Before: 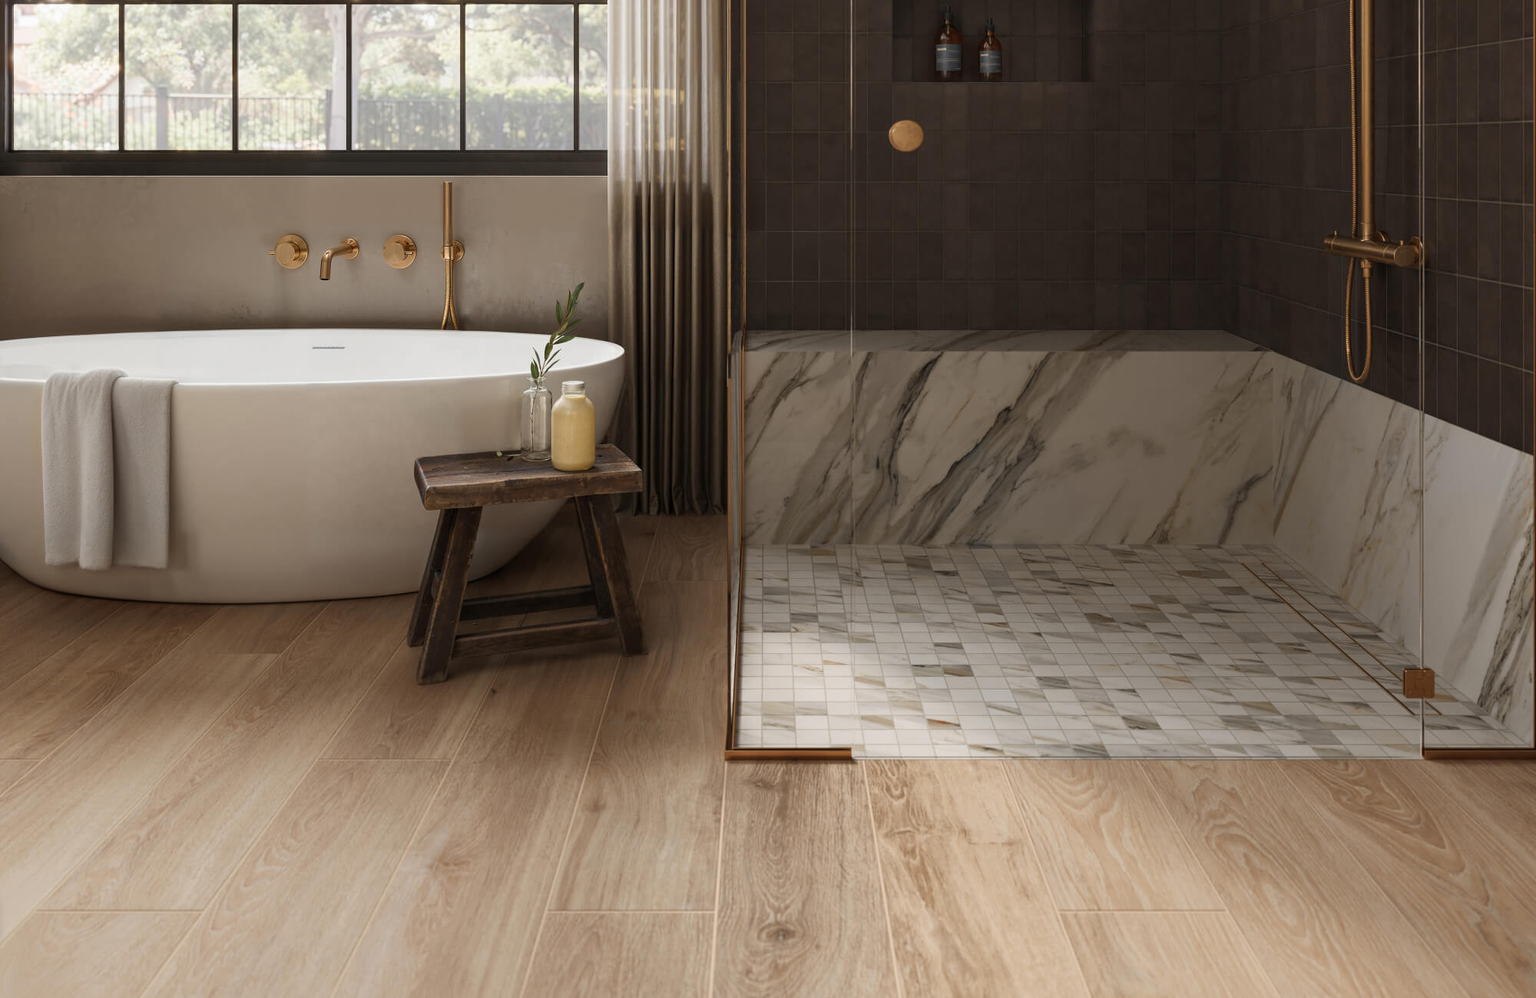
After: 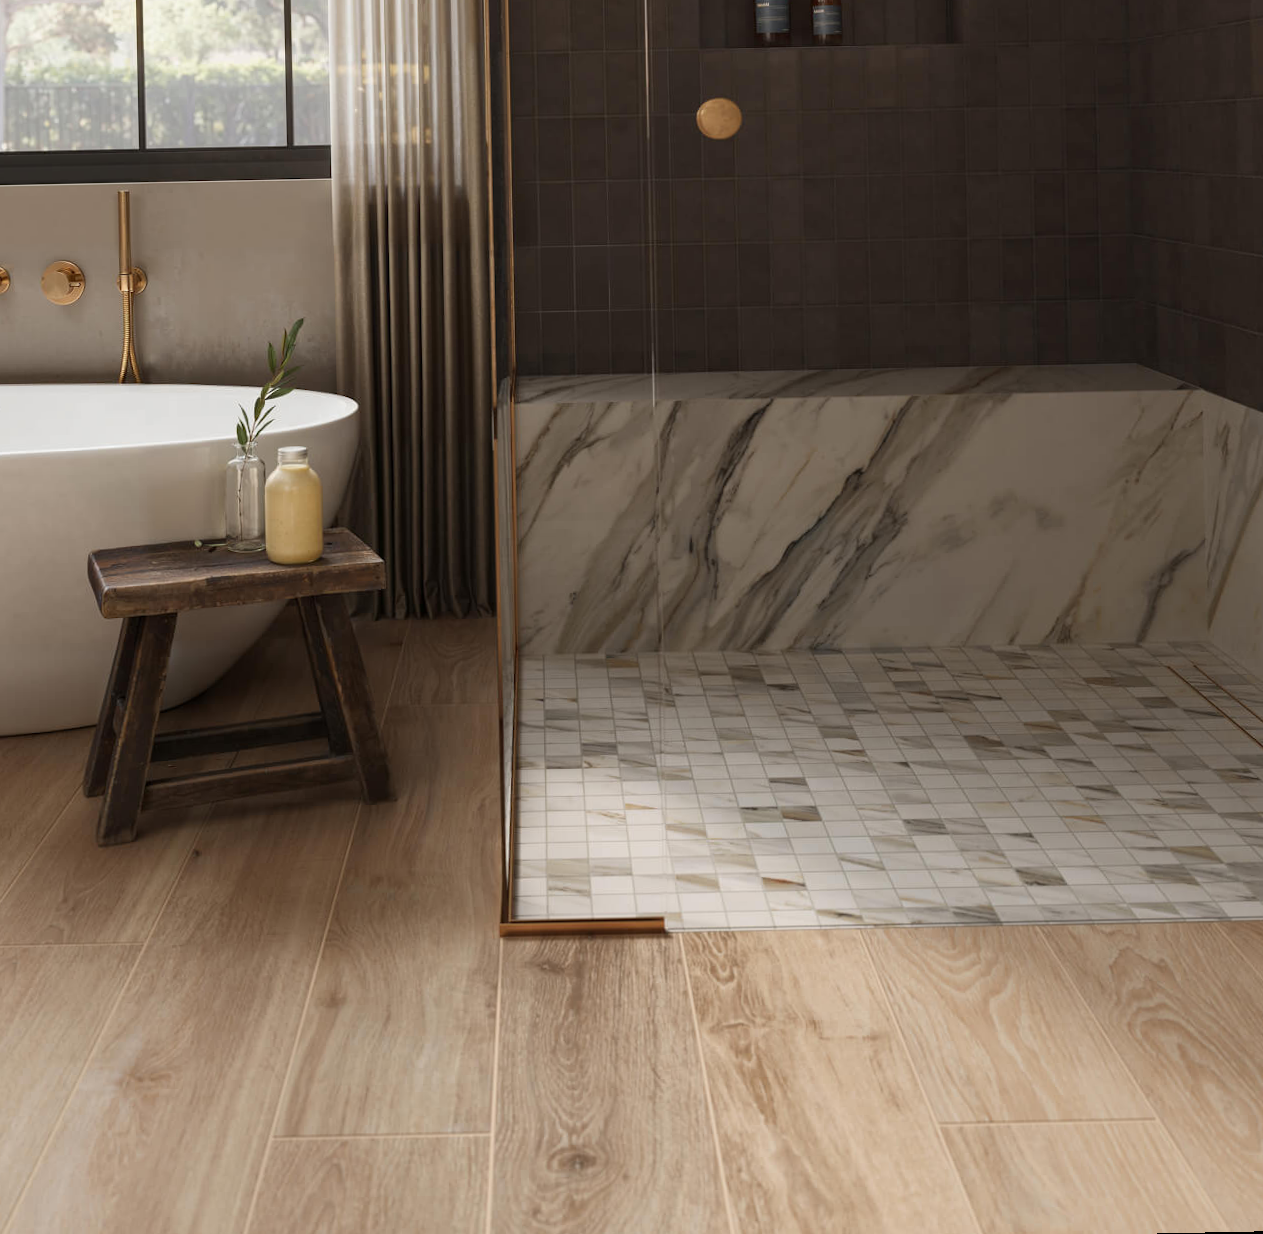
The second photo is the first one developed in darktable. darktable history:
rotate and perspective: rotation -1.17°, automatic cropping off
crop and rotate: left 22.918%, top 5.629%, right 14.711%, bottom 2.247%
